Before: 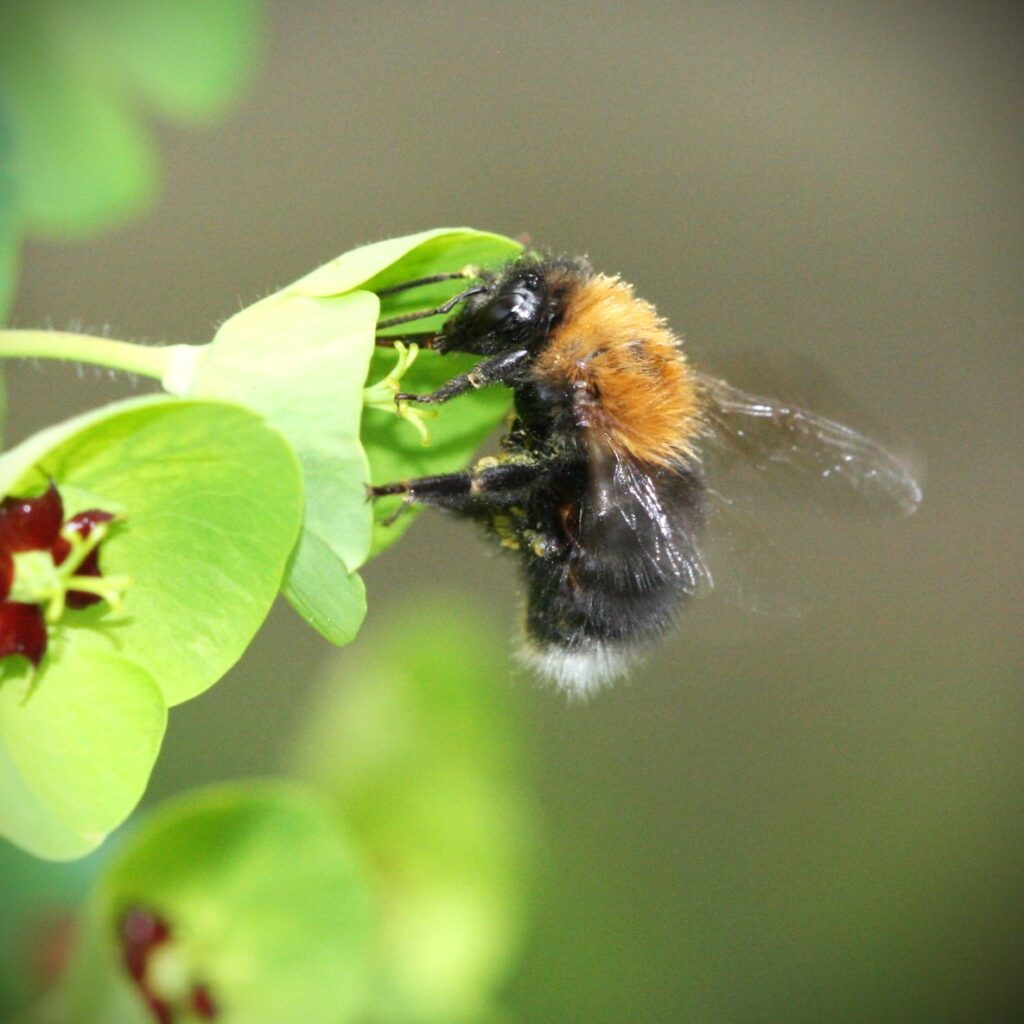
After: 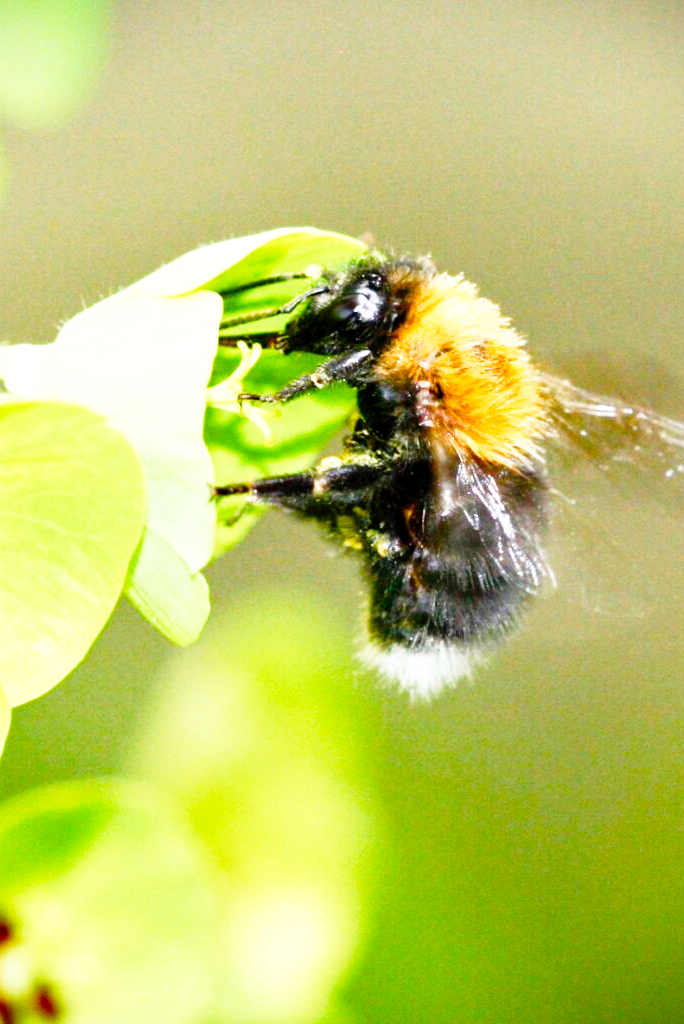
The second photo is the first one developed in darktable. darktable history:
color balance rgb: perceptual saturation grading › global saturation 38.755%, perceptual saturation grading › highlights -50.039%, perceptual saturation grading › shadows 30.879%, global vibrance 30.299%
contrast equalizer: octaves 7, y [[0.531, 0.548, 0.559, 0.557, 0.544, 0.527], [0.5 ×6], [0.5 ×6], [0 ×6], [0 ×6]], mix 0.781
crop: left 15.373%, right 17.774%
base curve: curves: ch0 [(0, 0) (0.012, 0.01) (0.073, 0.168) (0.31, 0.711) (0.645, 0.957) (1, 1)], preserve colors none
